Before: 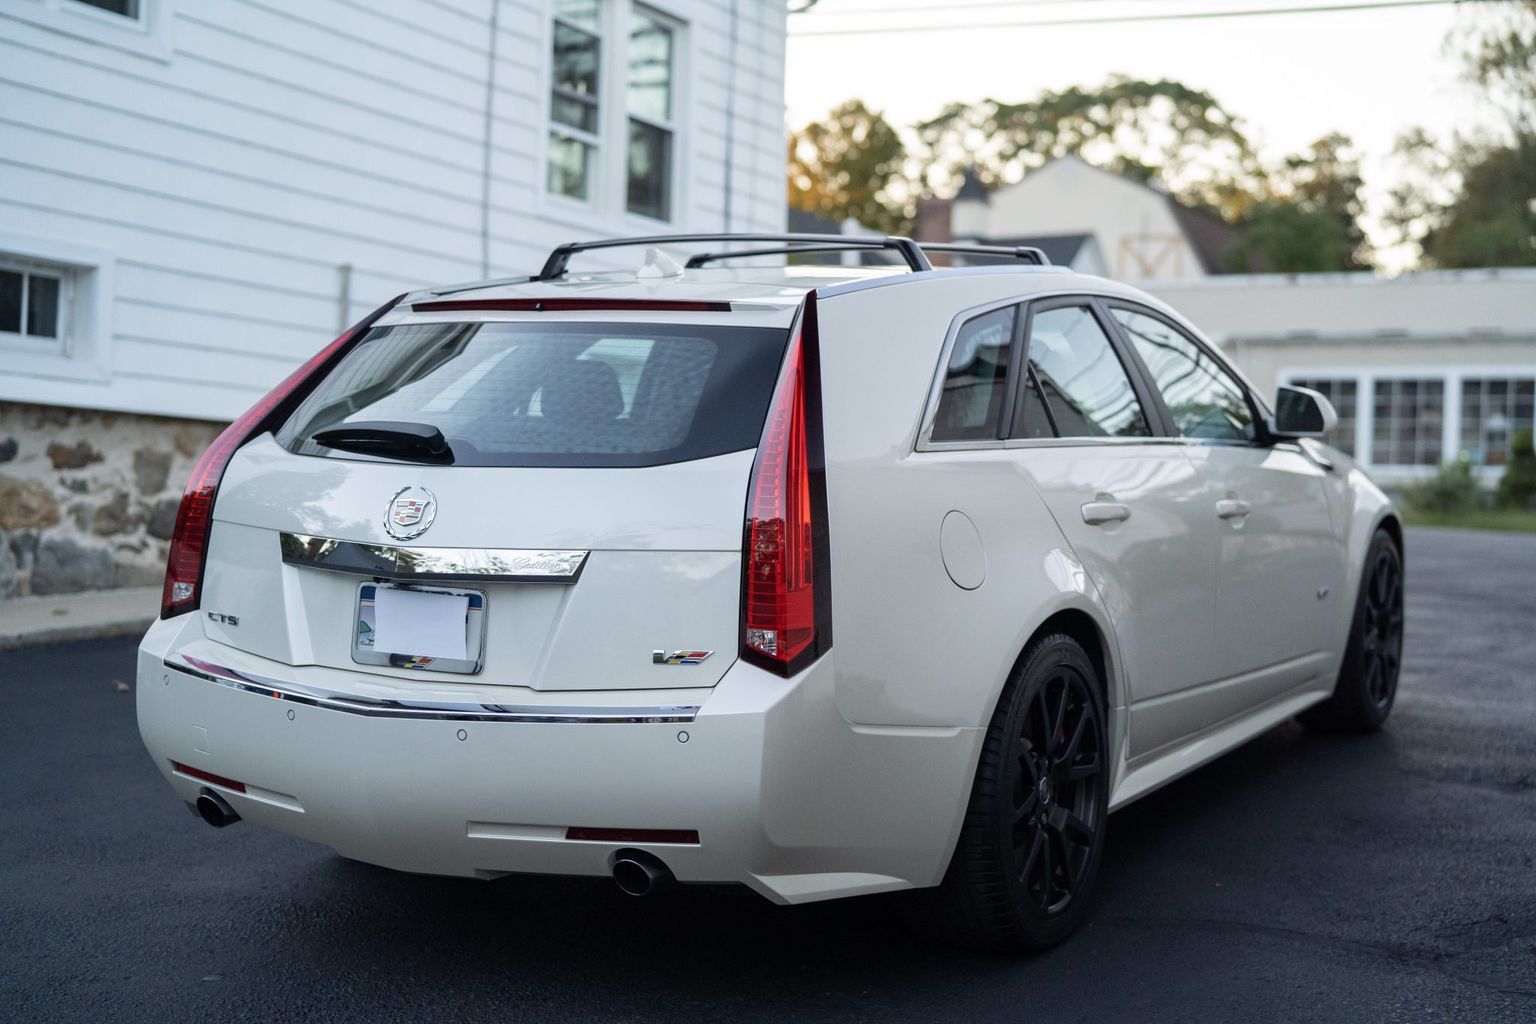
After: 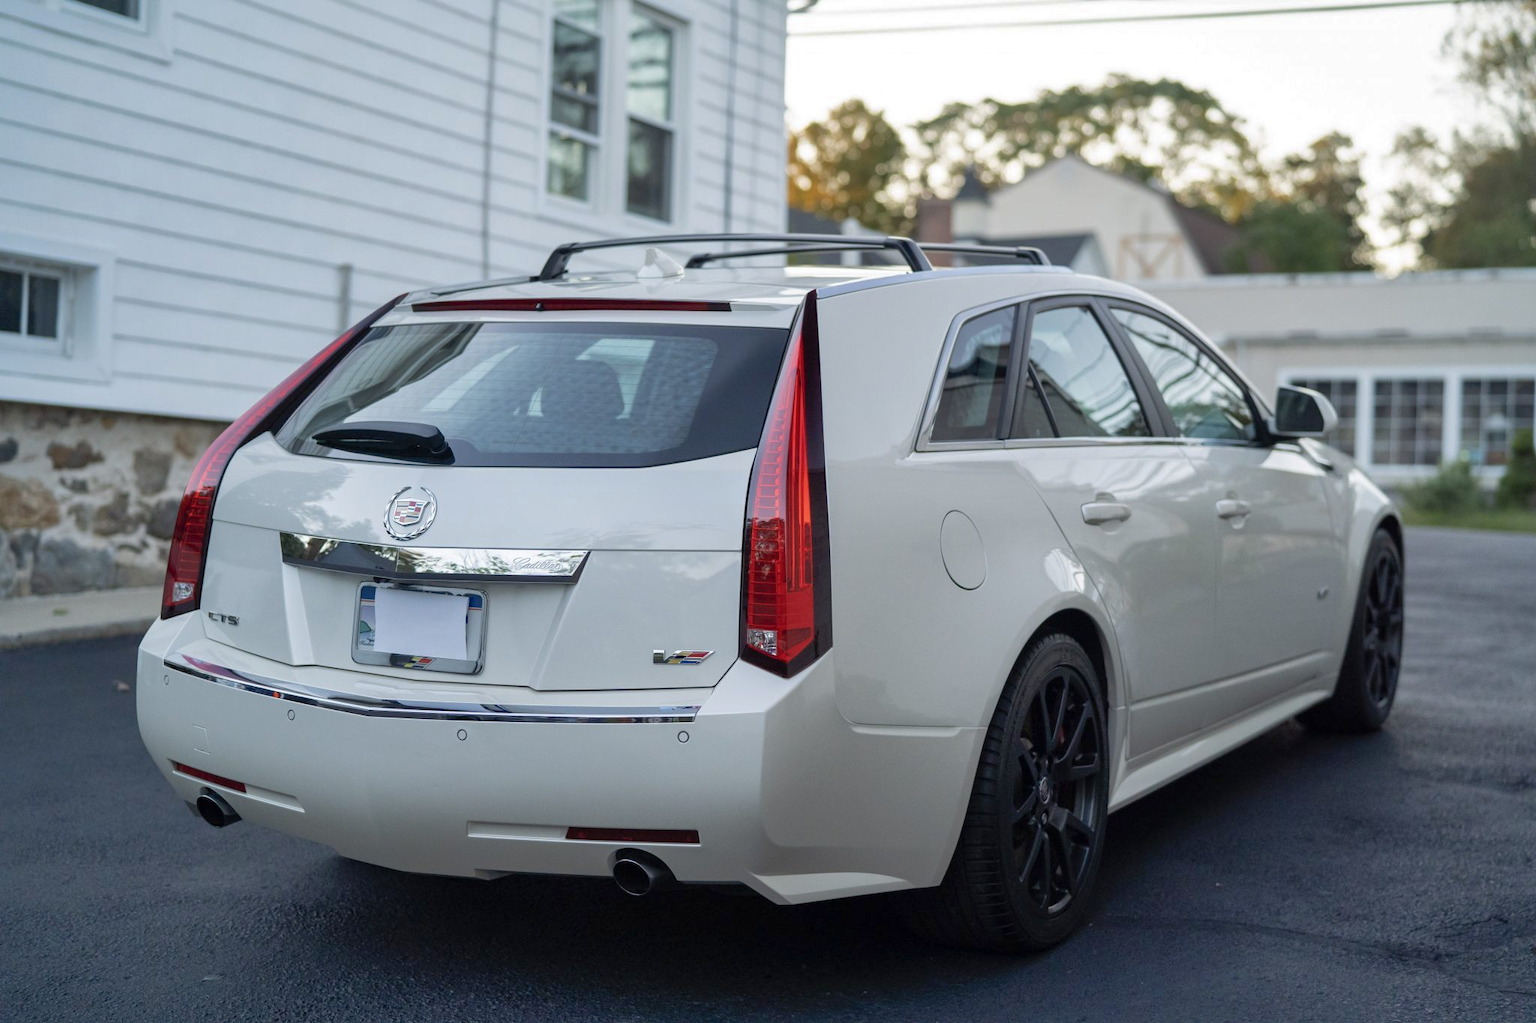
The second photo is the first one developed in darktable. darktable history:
shadows and highlights: highlights color adjustment 42.72%
